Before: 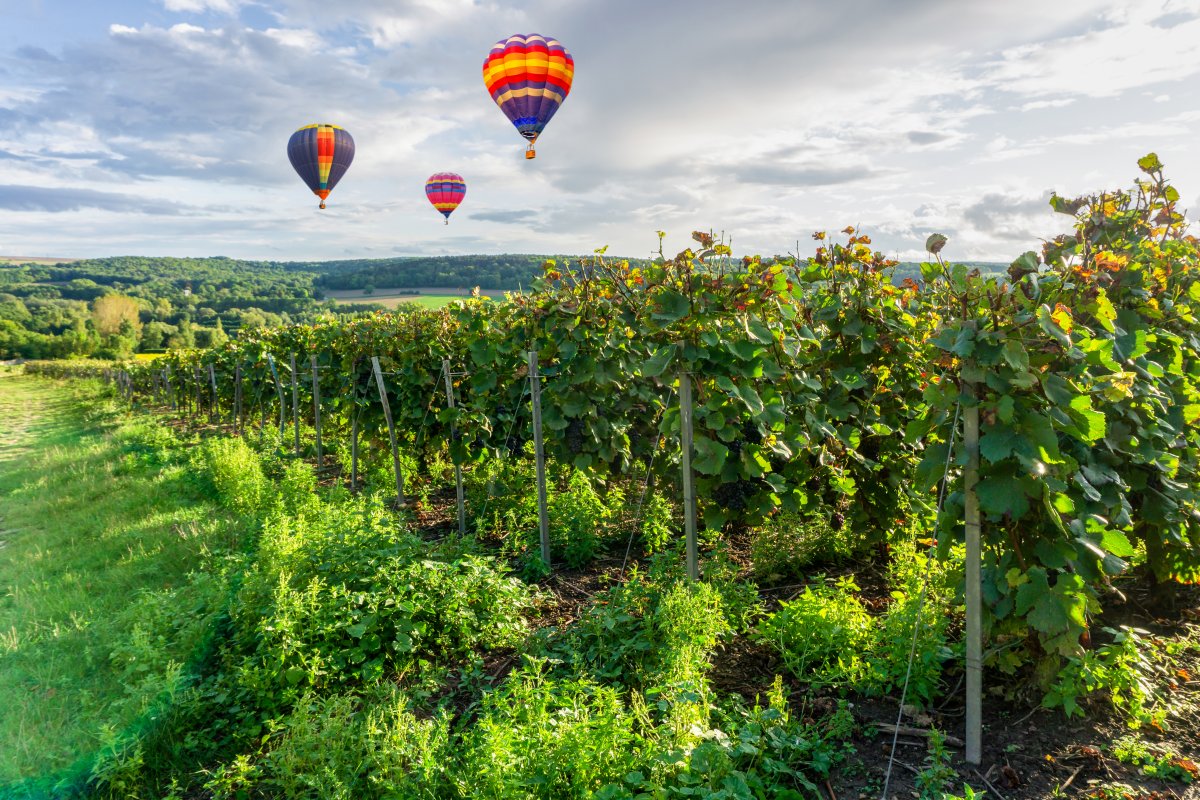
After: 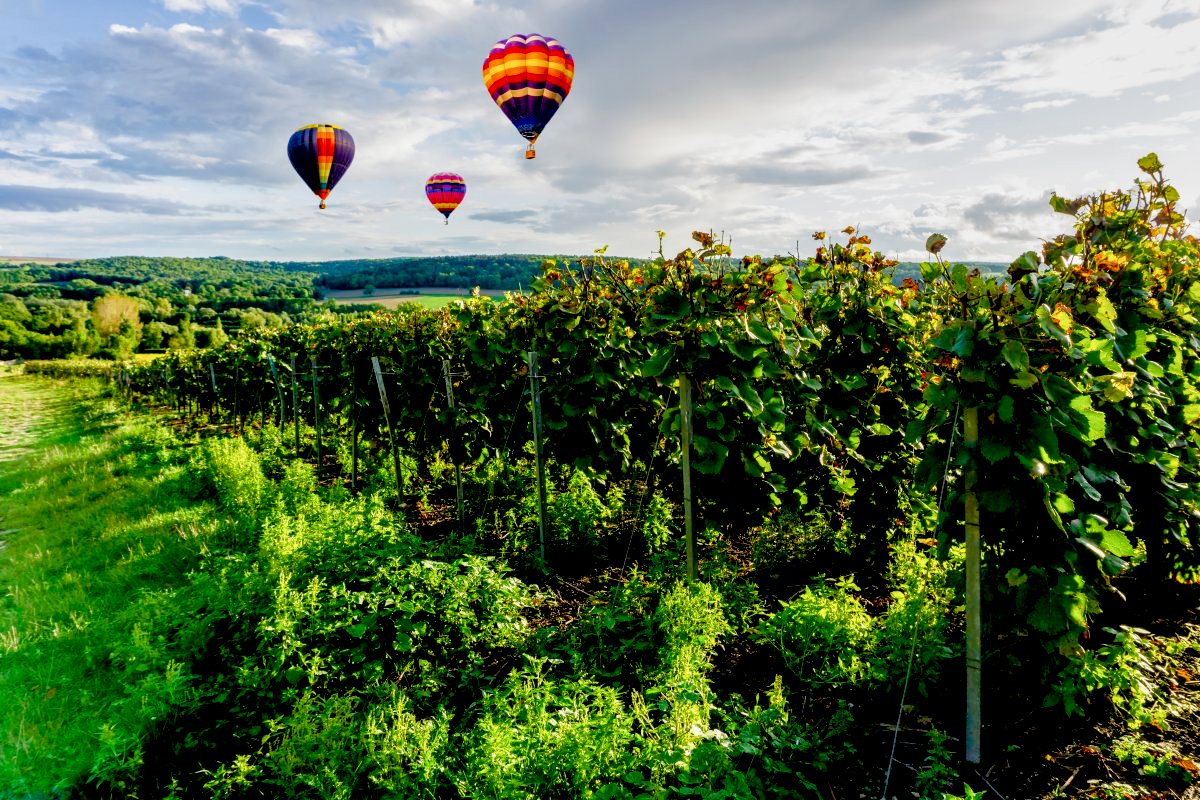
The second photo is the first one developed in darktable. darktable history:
exposure: black level correction 0.055, exposure -0.039 EV, compensate exposure bias true, compensate highlight preservation false
tone equalizer: -8 EV 0.071 EV
color balance rgb: linear chroma grading › global chroma 15.229%, perceptual saturation grading › global saturation 25.928%, perceptual saturation grading › highlights -50.082%, perceptual saturation grading › shadows 30.206%, global vibrance 4.98%
